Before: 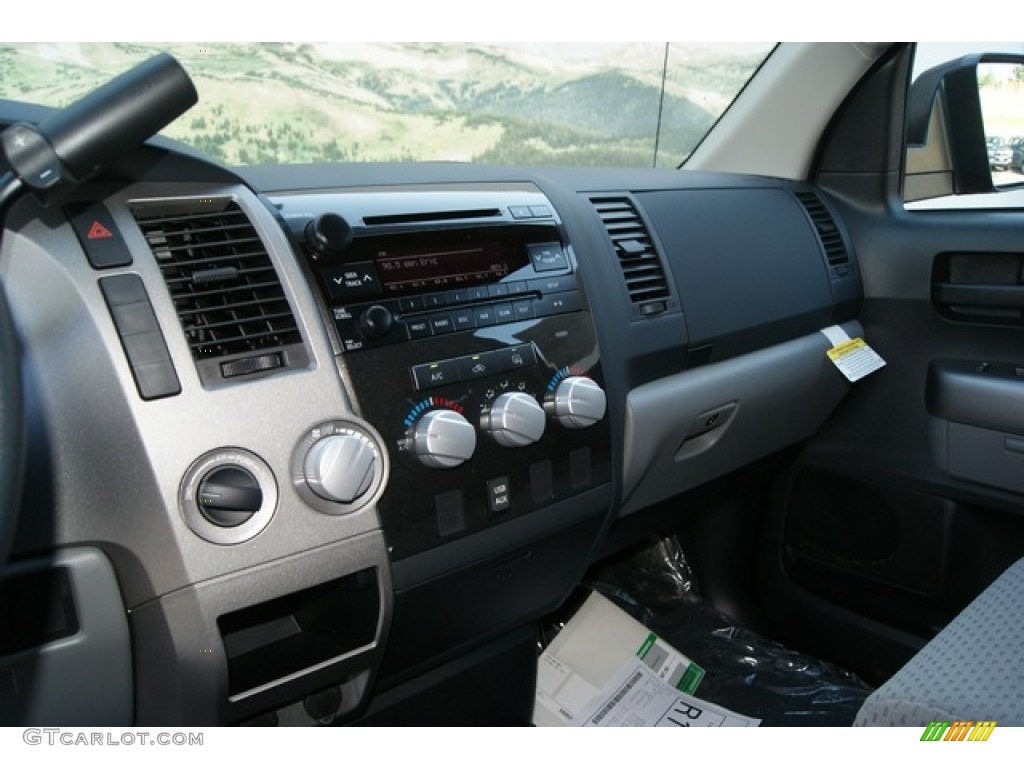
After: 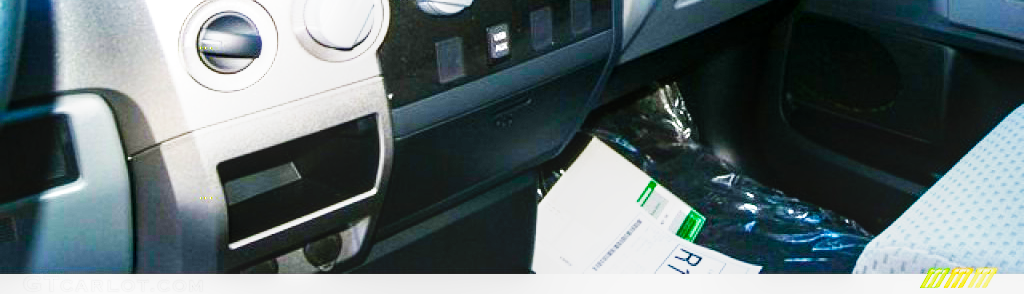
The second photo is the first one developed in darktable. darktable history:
crop and rotate: top 59.061%, bottom 2.608%
color balance rgb: linear chroma grading › global chroma 14.945%, perceptual saturation grading › global saturation 20%, perceptual saturation grading › highlights -25.902%, perceptual saturation grading › shadows 49.698%, global vibrance 20%
exposure: exposure 1.24 EV, compensate highlight preservation false
local contrast: on, module defaults
base curve: curves: ch0 [(0, 0) (0.007, 0.004) (0.027, 0.03) (0.046, 0.07) (0.207, 0.54) (0.442, 0.872) (0.673, 0.972) (1, 1)], preserve colors none
tone equalizer: on, module defaults
